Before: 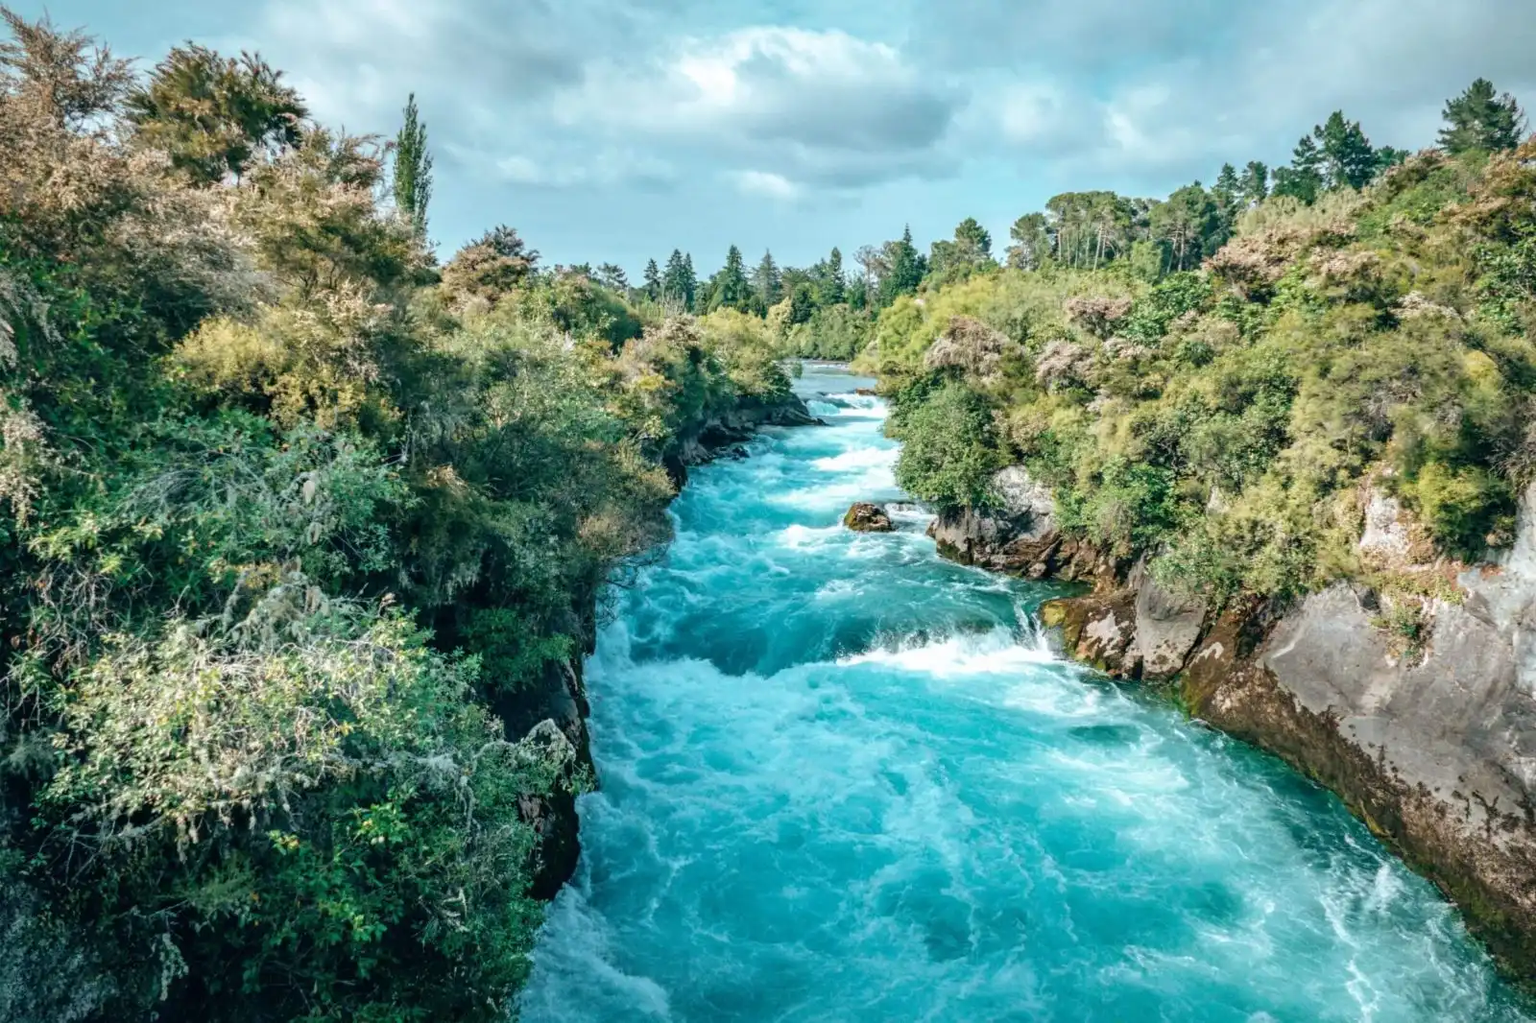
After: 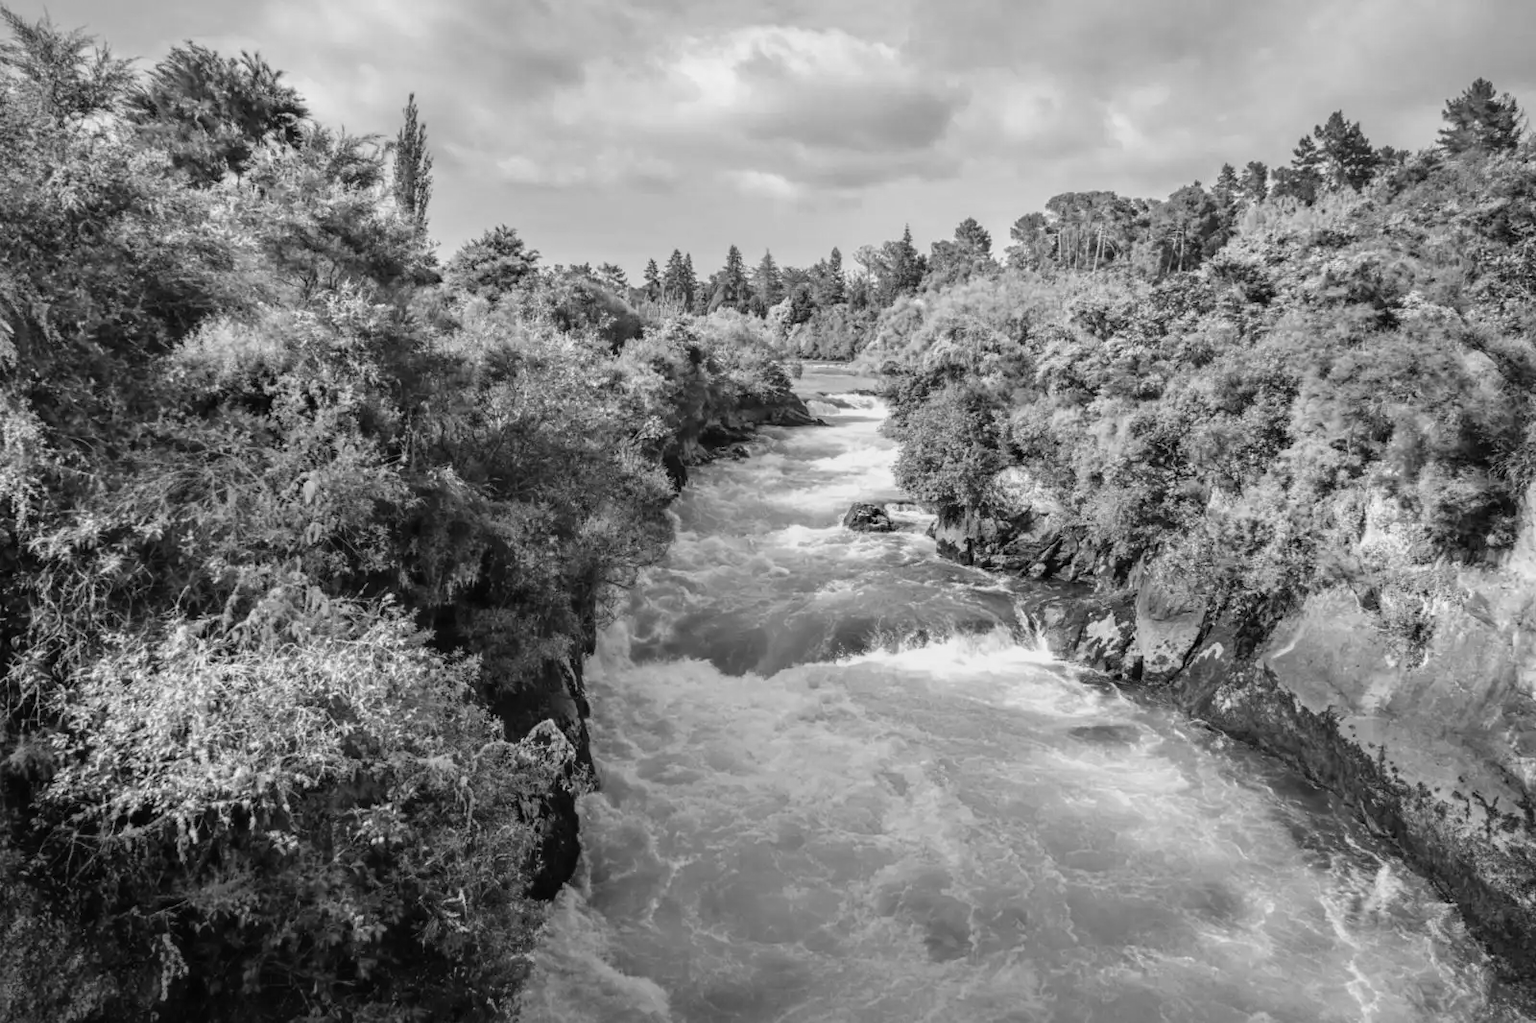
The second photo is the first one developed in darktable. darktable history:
color correction: highlights a* 1.12, highlights b* 24.26, shadows a* 15.58, shadows b* 24.26
monochrome: a 73.58, b 64.21
color calibration: illuminant F (fluorescent), F source F9 (Cool White Deluxe 4150 K) – high CRI, x 0.374, y 0.373, temperature 4158.34 K
